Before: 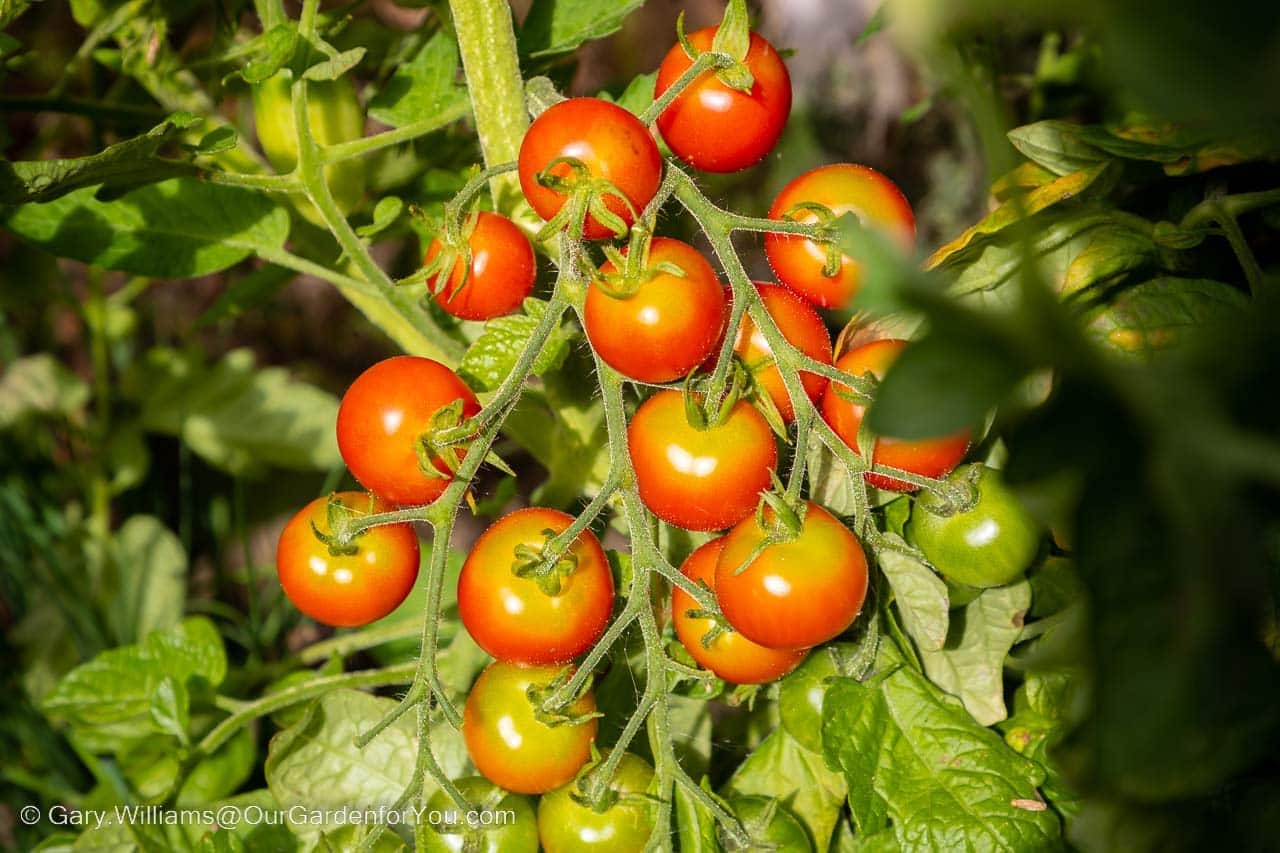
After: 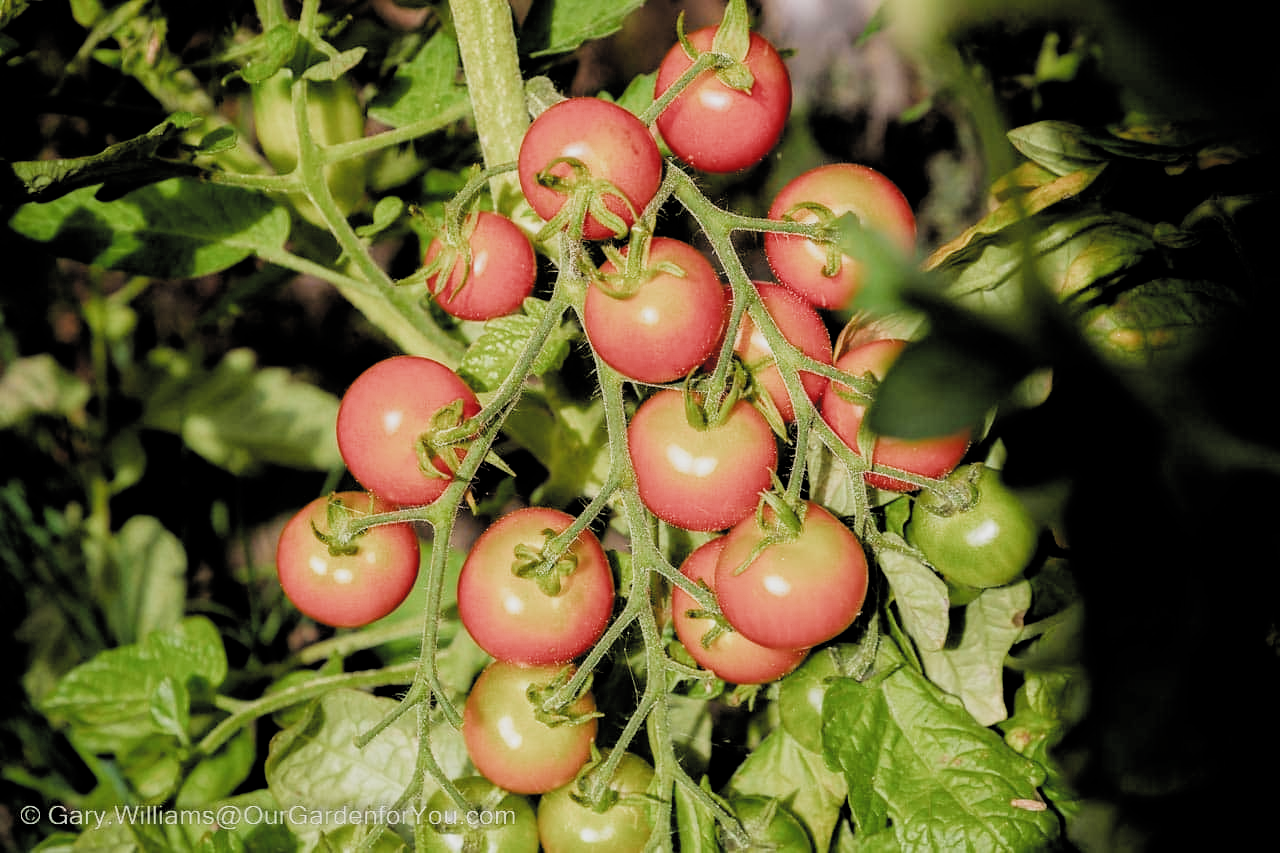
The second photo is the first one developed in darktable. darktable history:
filmic rgb: black relative exposure -3.83 EV, white relative exposure 3.48 EV, hardness 2.6, contrast 1.103, color science v4 (2020)
